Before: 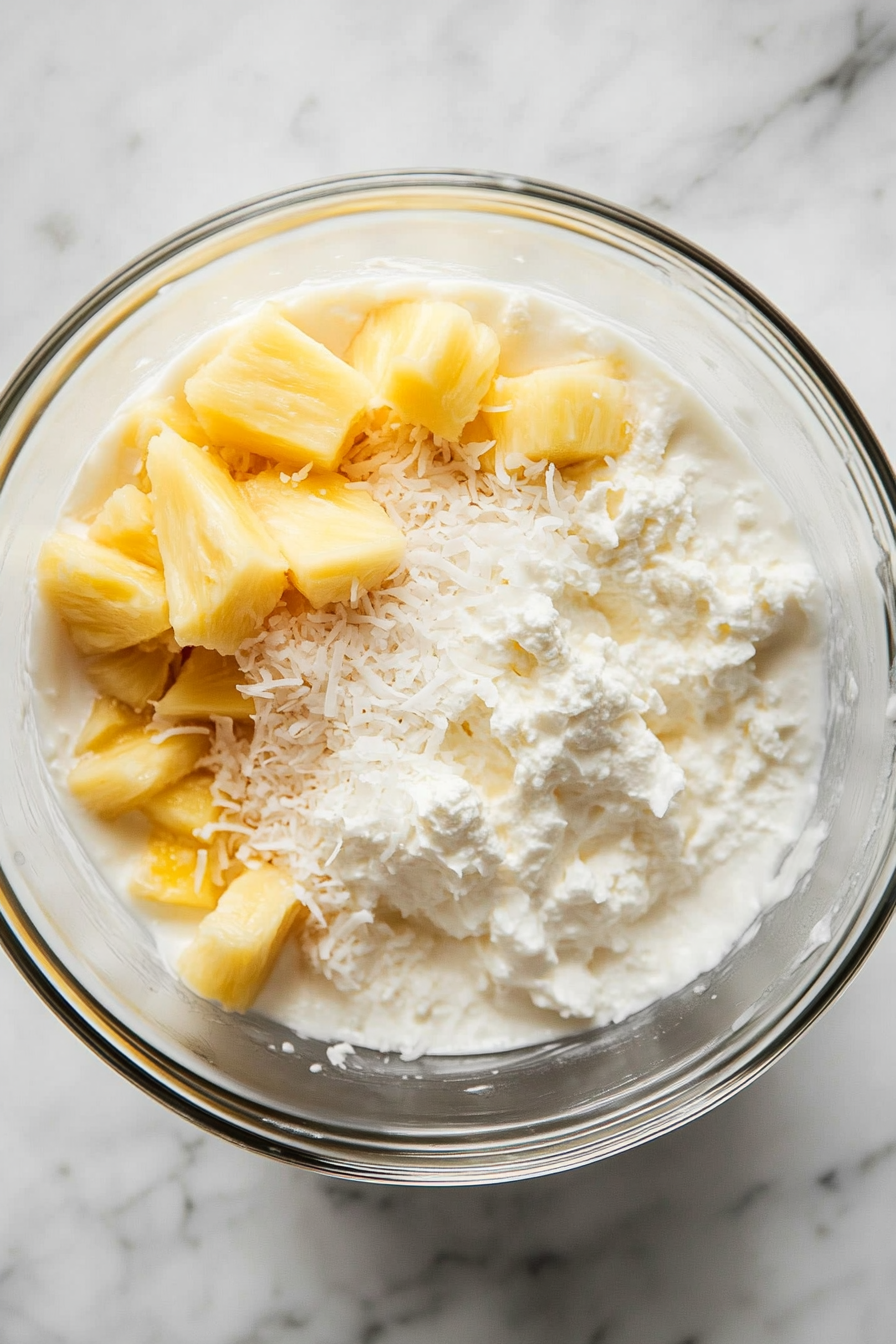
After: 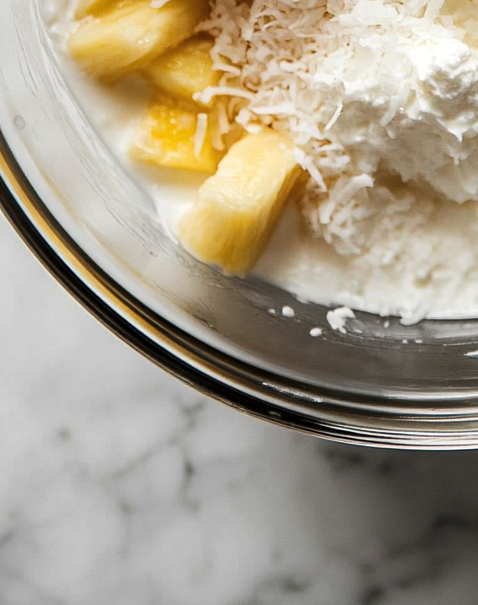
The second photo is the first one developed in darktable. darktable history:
levels: levels [0.029, 0.545, 0.971]
crop and rotate: top 54.778%, right 46.61%, bottom 0.159%
